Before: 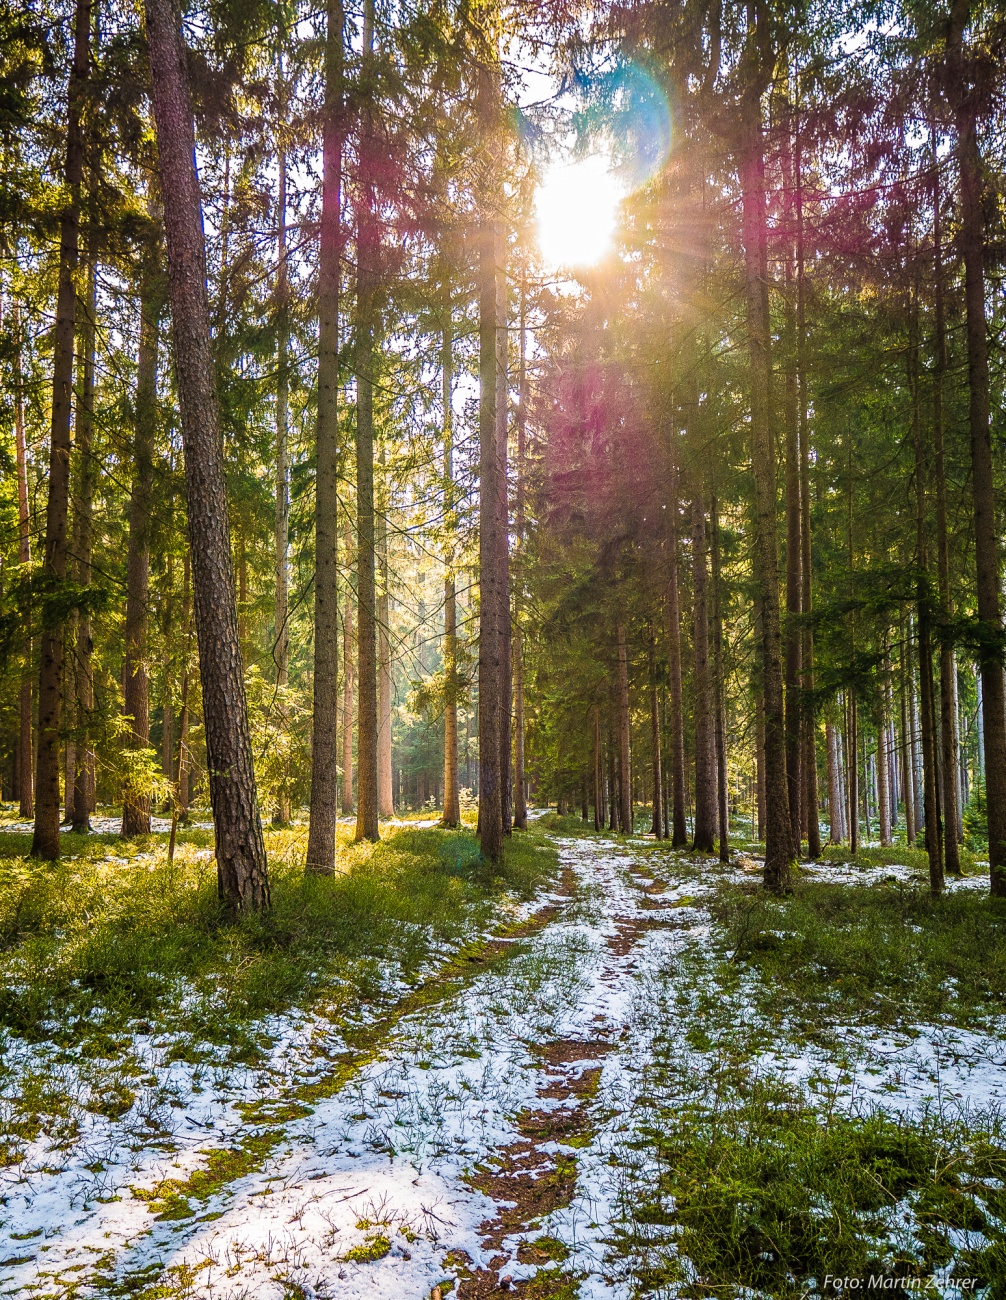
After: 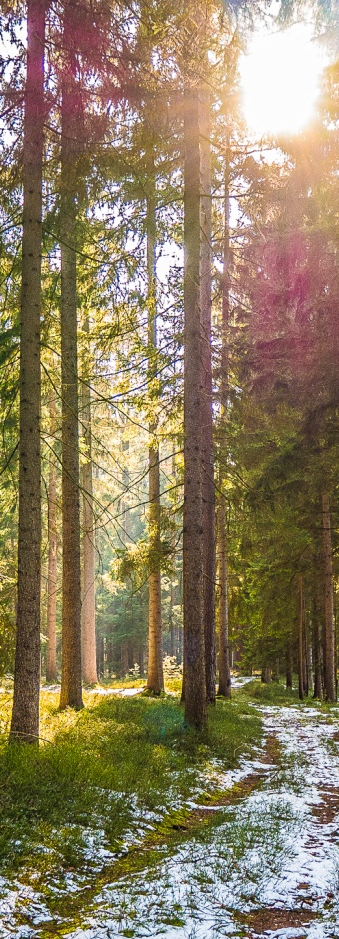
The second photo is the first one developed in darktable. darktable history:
crop and rotate: left 29.57%, top 10.184%, right 36.722%, bottom 17.532%
